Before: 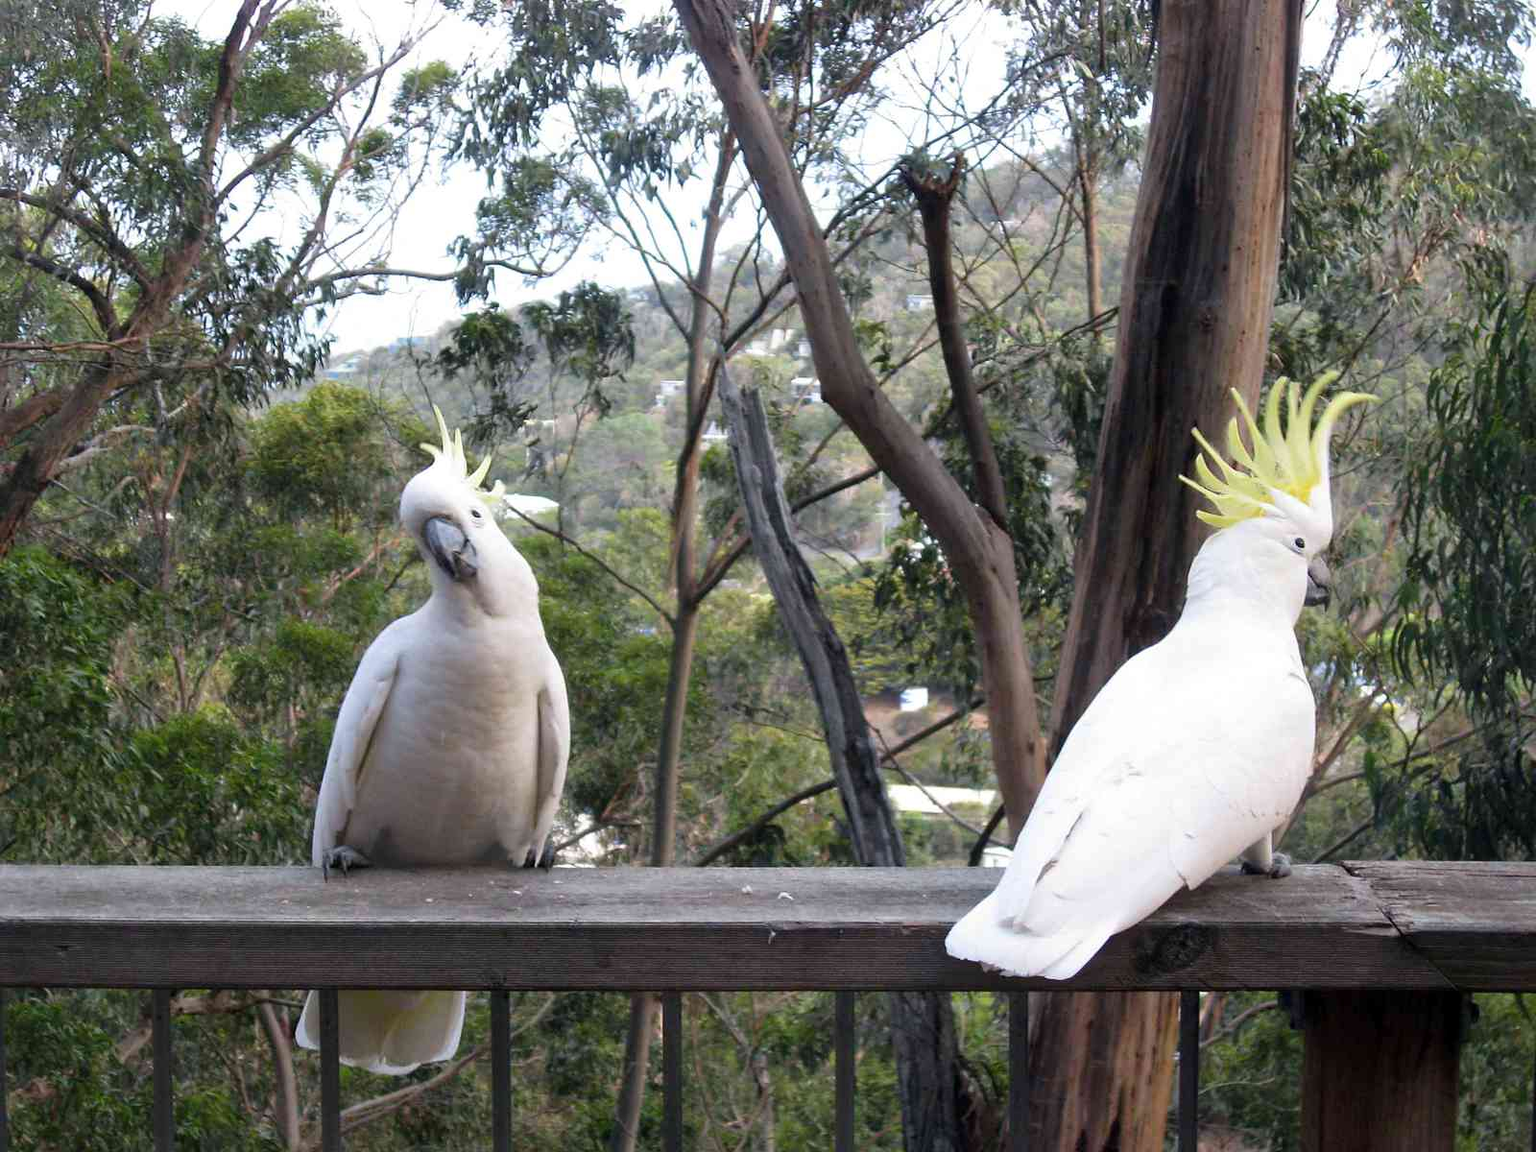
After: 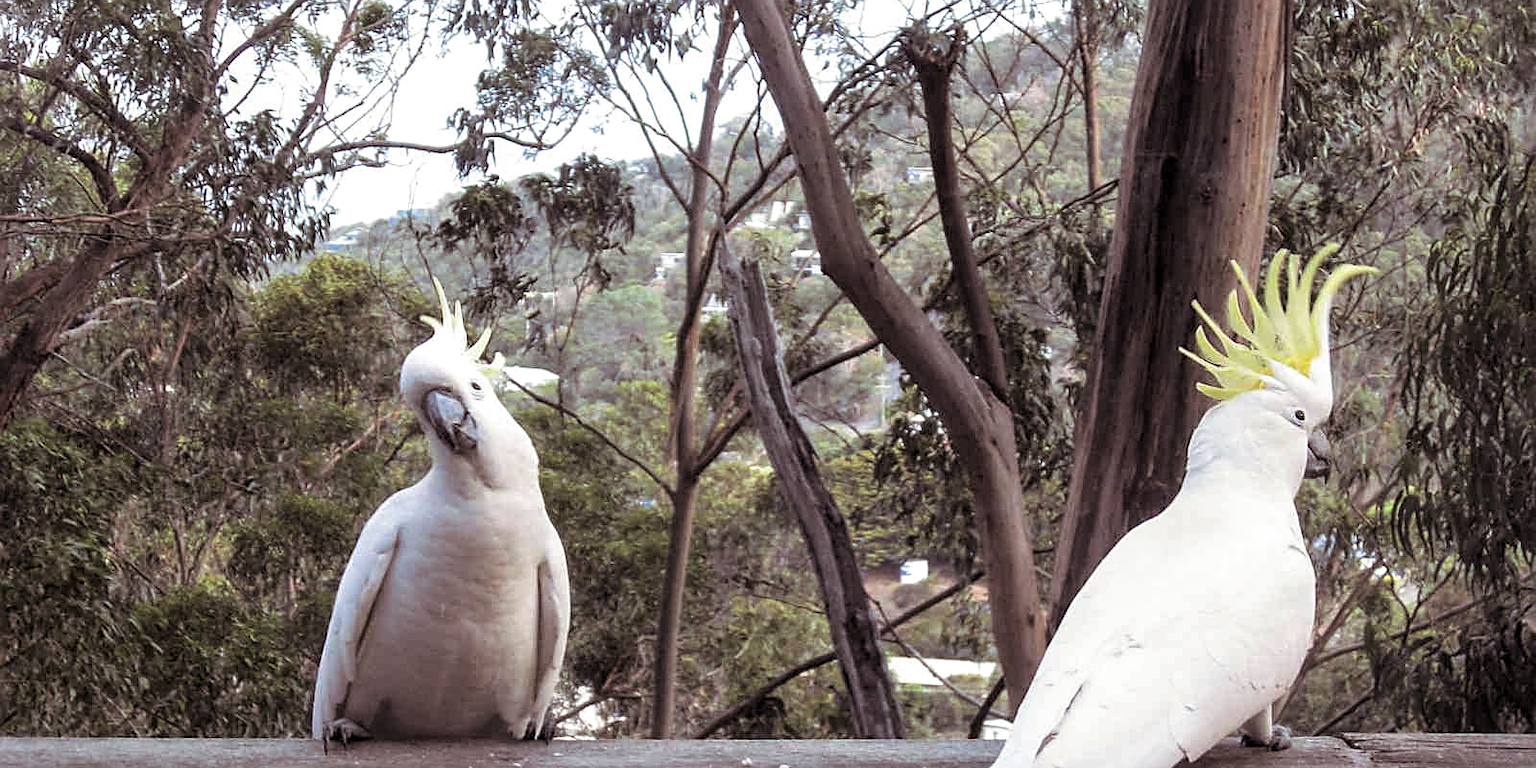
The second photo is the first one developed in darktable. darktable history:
crop: top 11.166%, bottom 22.168%
split-toning: shadows › saturation 0.24, highlights › hue 54°, highlights › saturation 0.24
local contrast: on, module defaults
sharpen: on, module defaults
